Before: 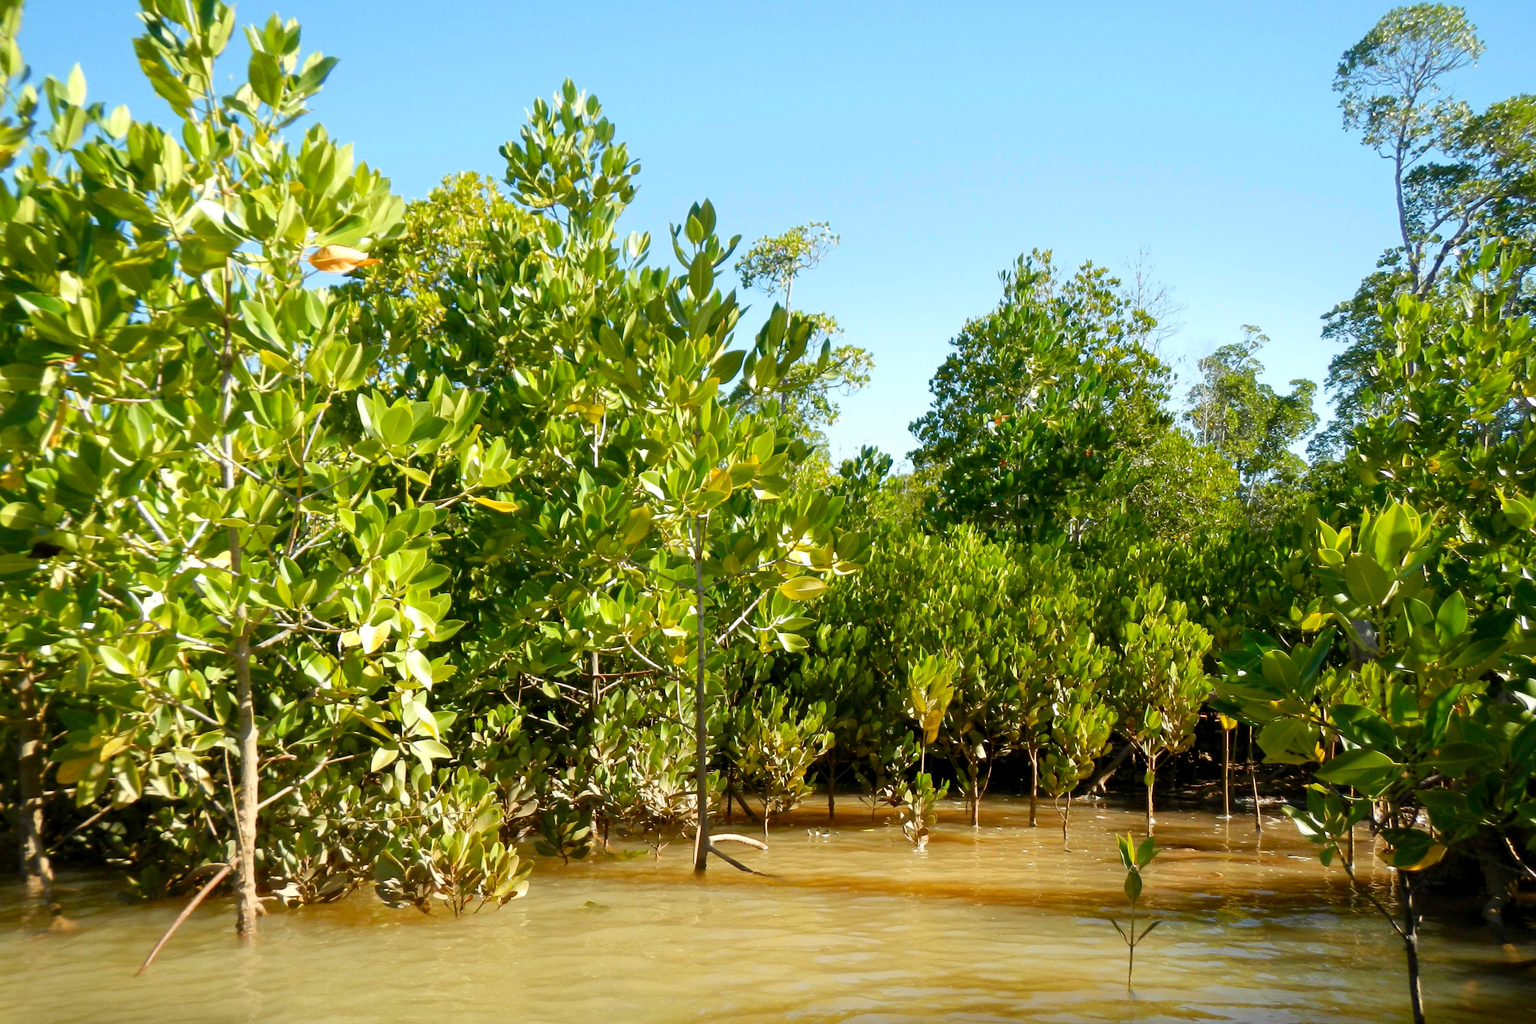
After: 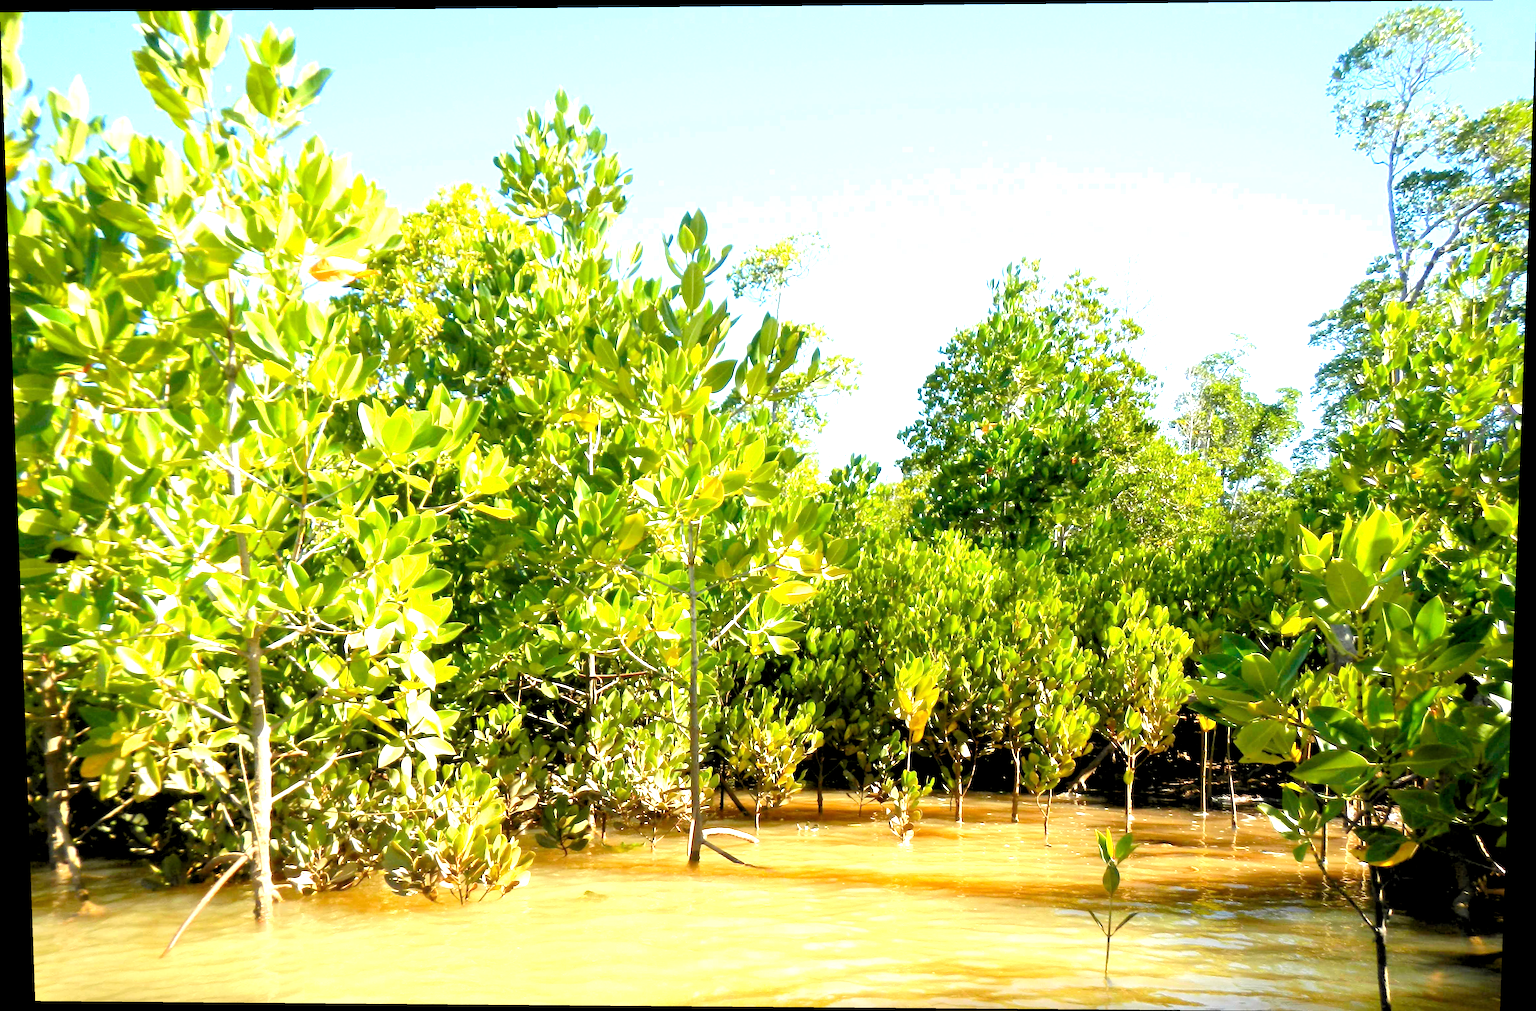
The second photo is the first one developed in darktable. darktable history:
rotate and perspective: lens shift (vertical) 0.048, lens shift (horizontal) -0.024, automatic cropping off
rgb levels: levels [[0.013, 0.434, 0.89], [0, 0.5, 1], [0, 0.5, 1]]
exposure: exposure 1.16 EV, compensate exposure bias true, compensate highlight preservation false
